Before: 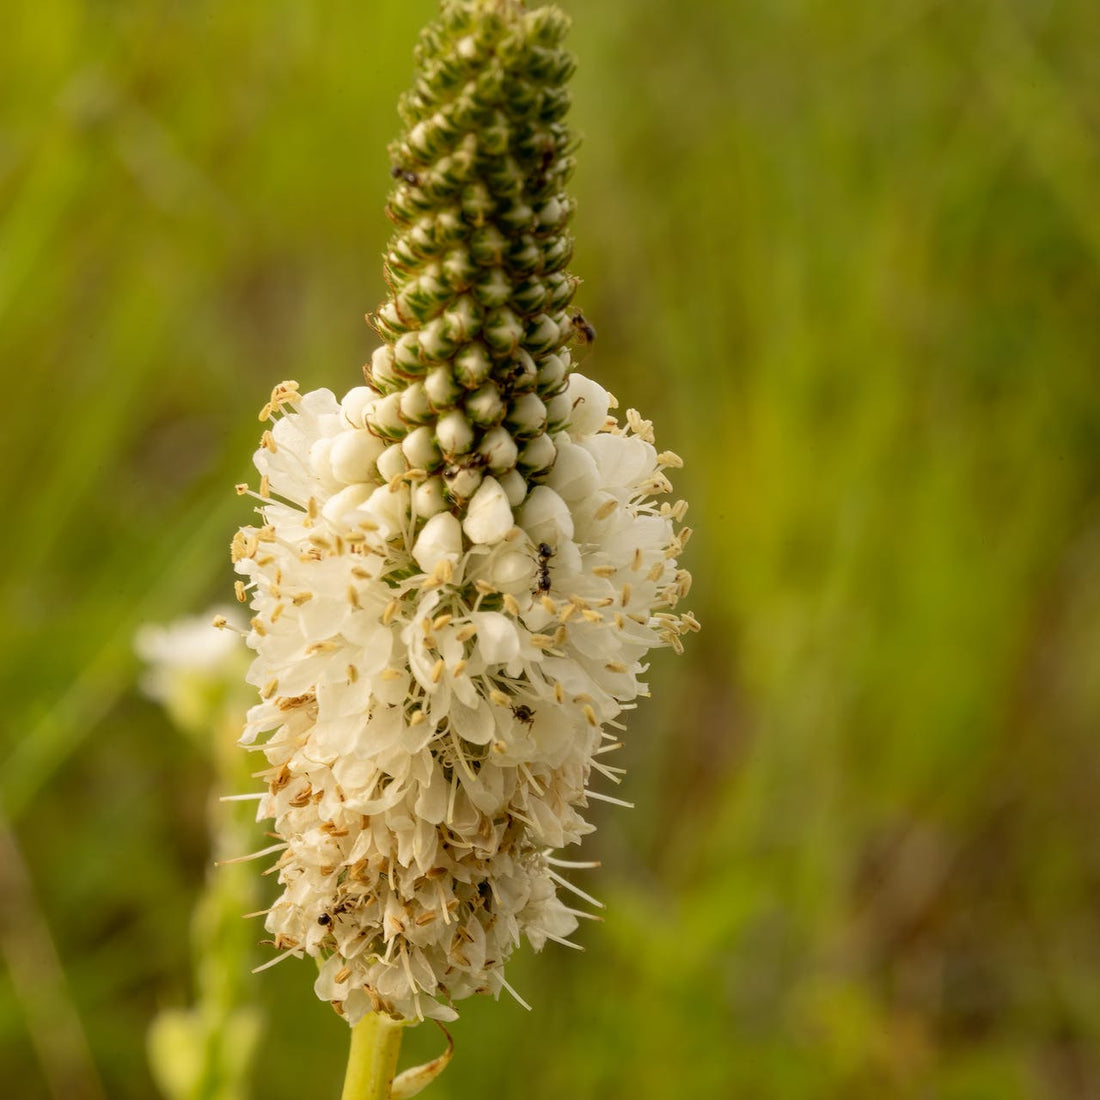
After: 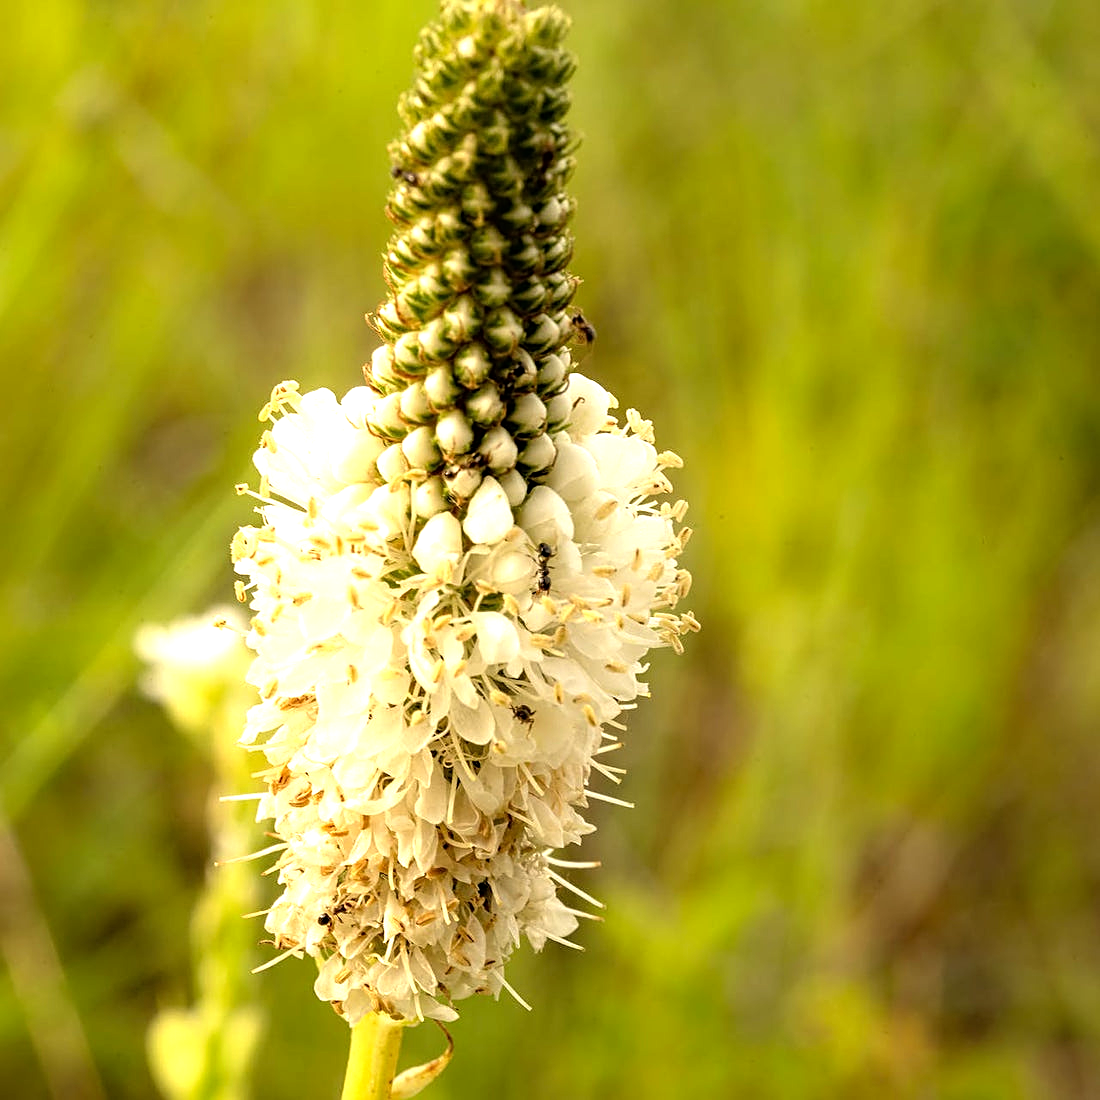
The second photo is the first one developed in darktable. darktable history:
sharpen: on, module defaults
tone equalizer: -8 EV -1.12 EV, -7 EV -1.05 EV, -6 EV -0.85 EV, -5 EV -0.599 EV, -3 EV 0.544 EV, -2 EV 0.896 EV, -1 EV 1 EV, +0 EV 1.06 EV
color calibration: x 0.342, y 0.355, temperature 5153.65 K
